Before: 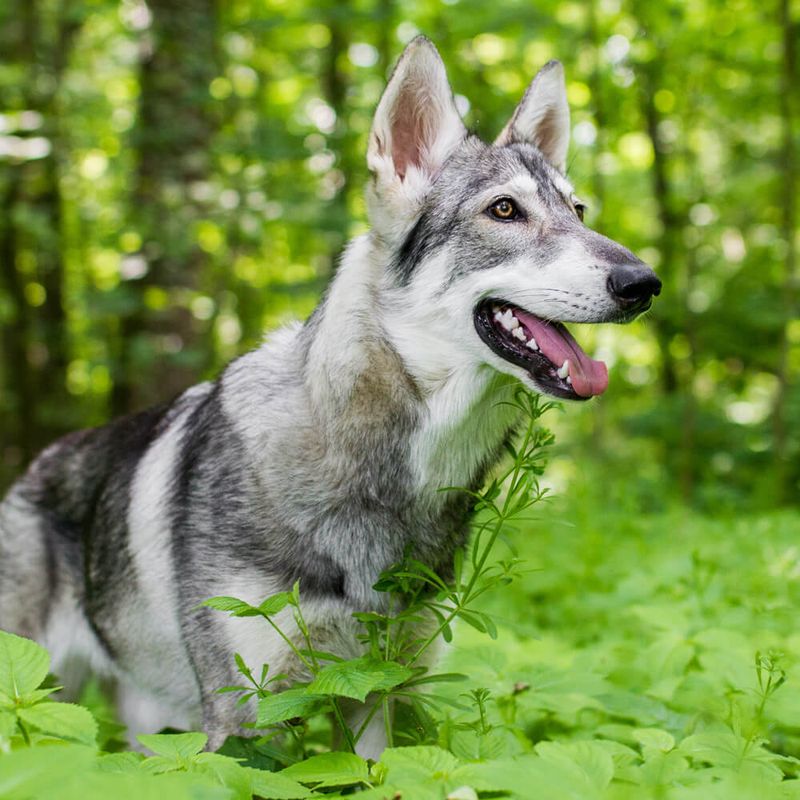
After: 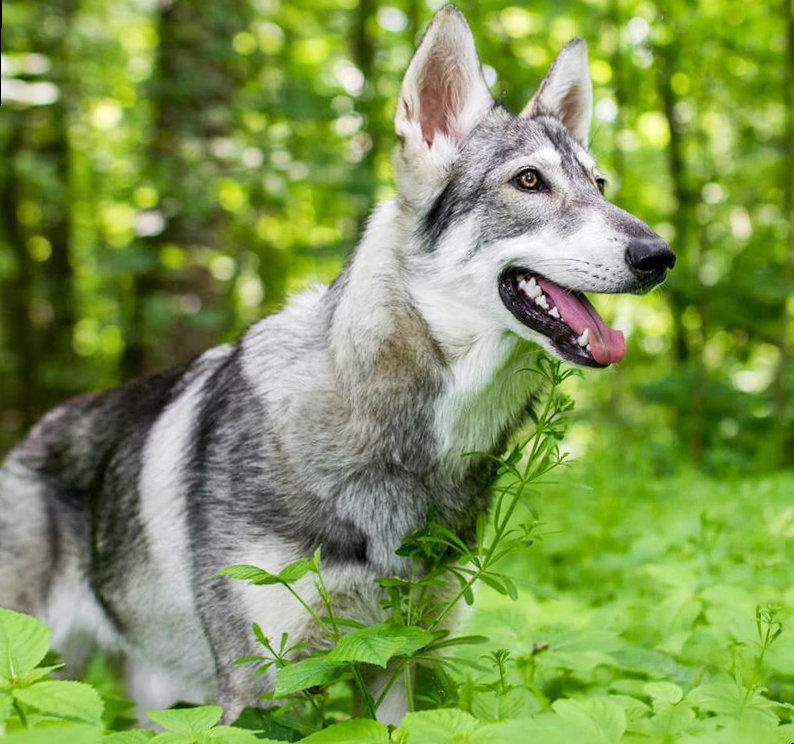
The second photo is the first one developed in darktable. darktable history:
rotate and perspective: rotation 0.679°, lens shift (horizontal) 0.136, crop left 0.009, crop right 0.991, crop top 0.078, crop bottom 0.95
local contrast: mode bilateral grid, contrast 20, coarseness 50, detail 130%, midtone range 0.2
levels: levels [0, 0.478, 1]
